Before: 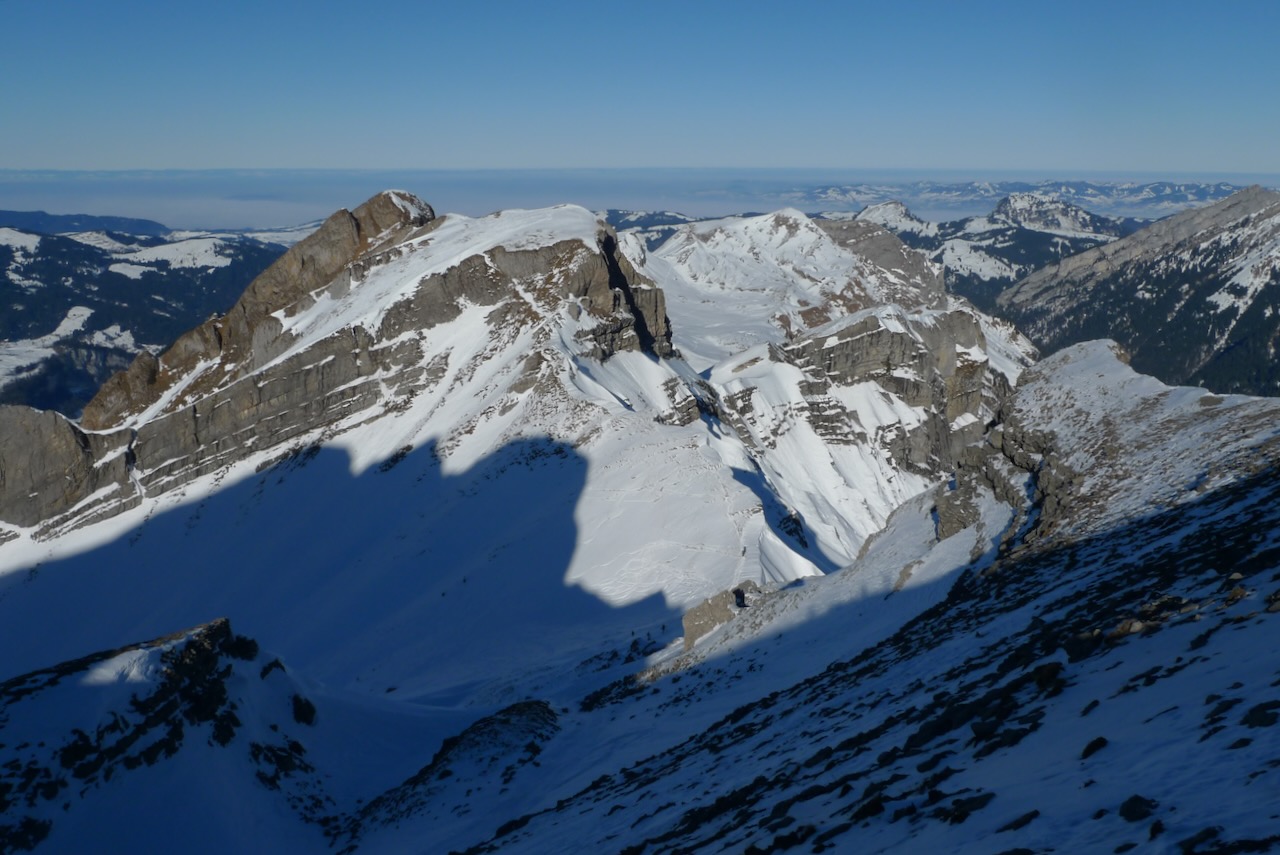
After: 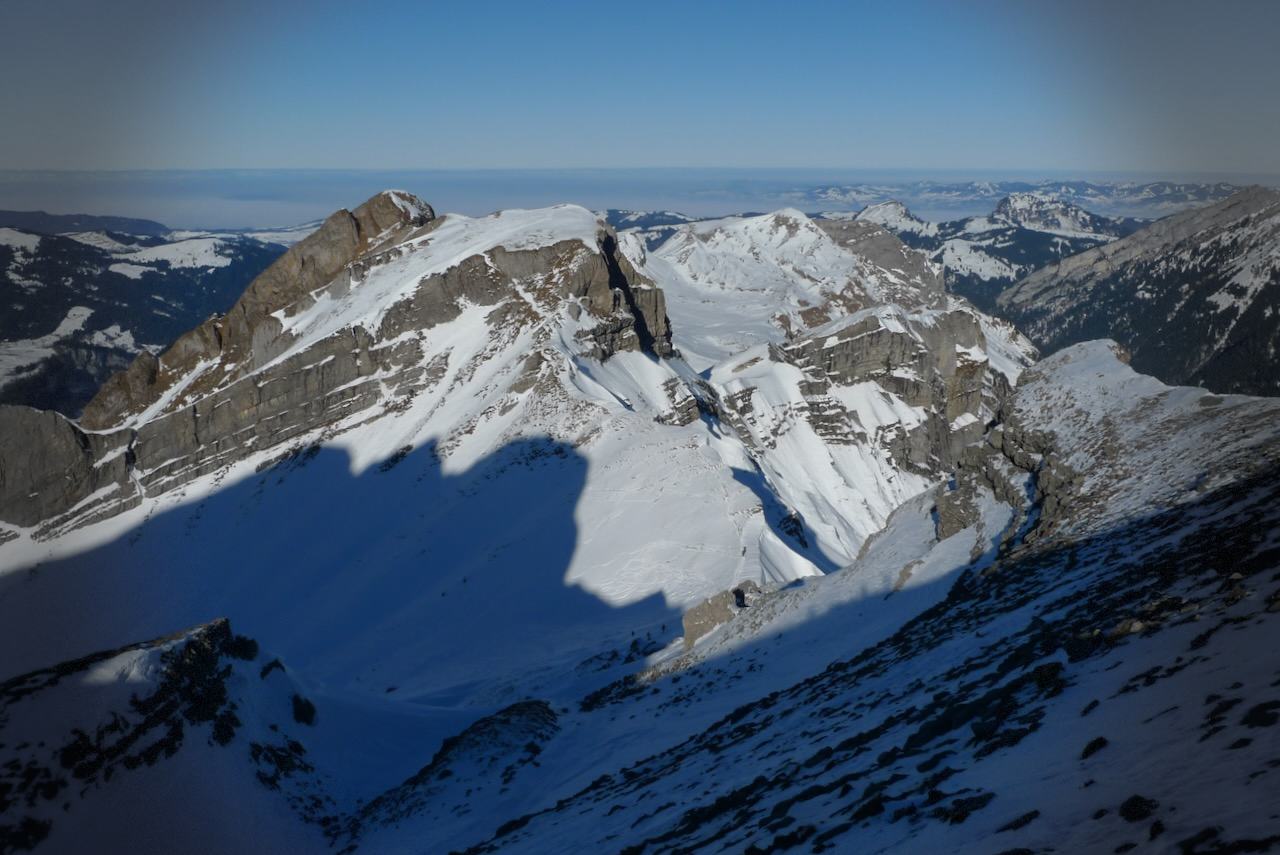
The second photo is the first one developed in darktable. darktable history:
vignetting: fall-off start 68.97%, fall-off radius 30.08%, width/height ratio 0.987, shape 0.857, dithering 8-bit output, unbound false
